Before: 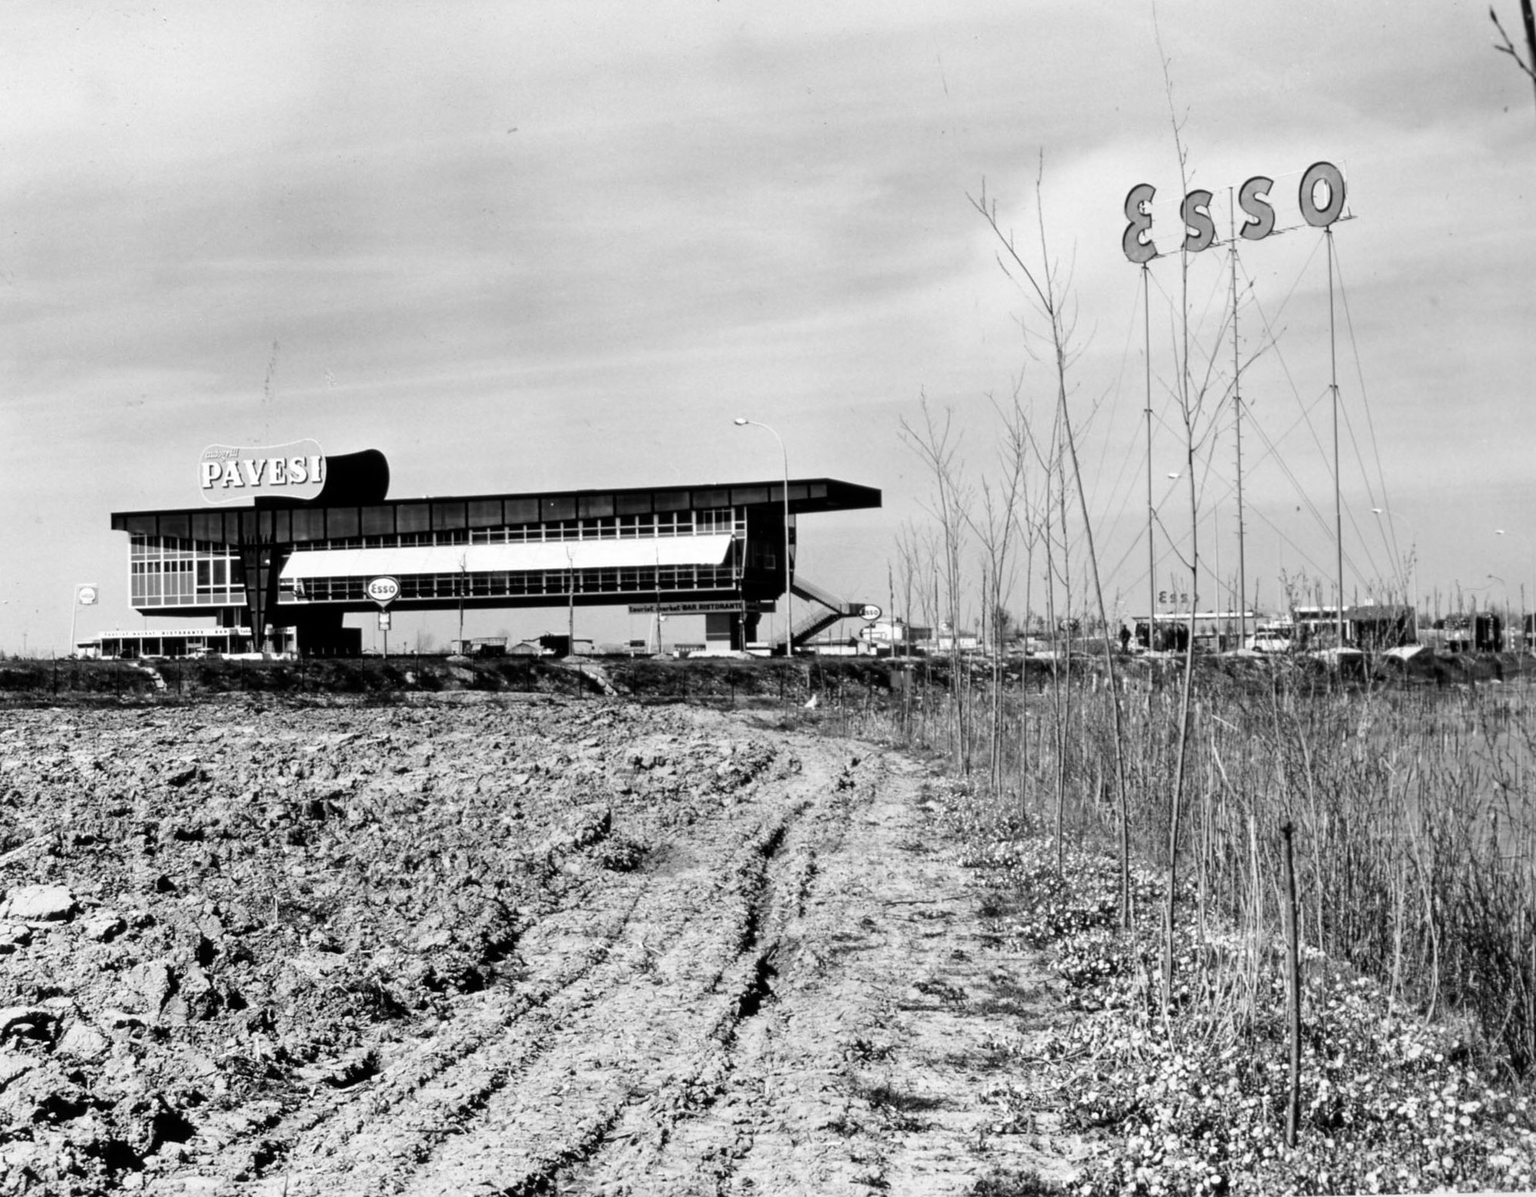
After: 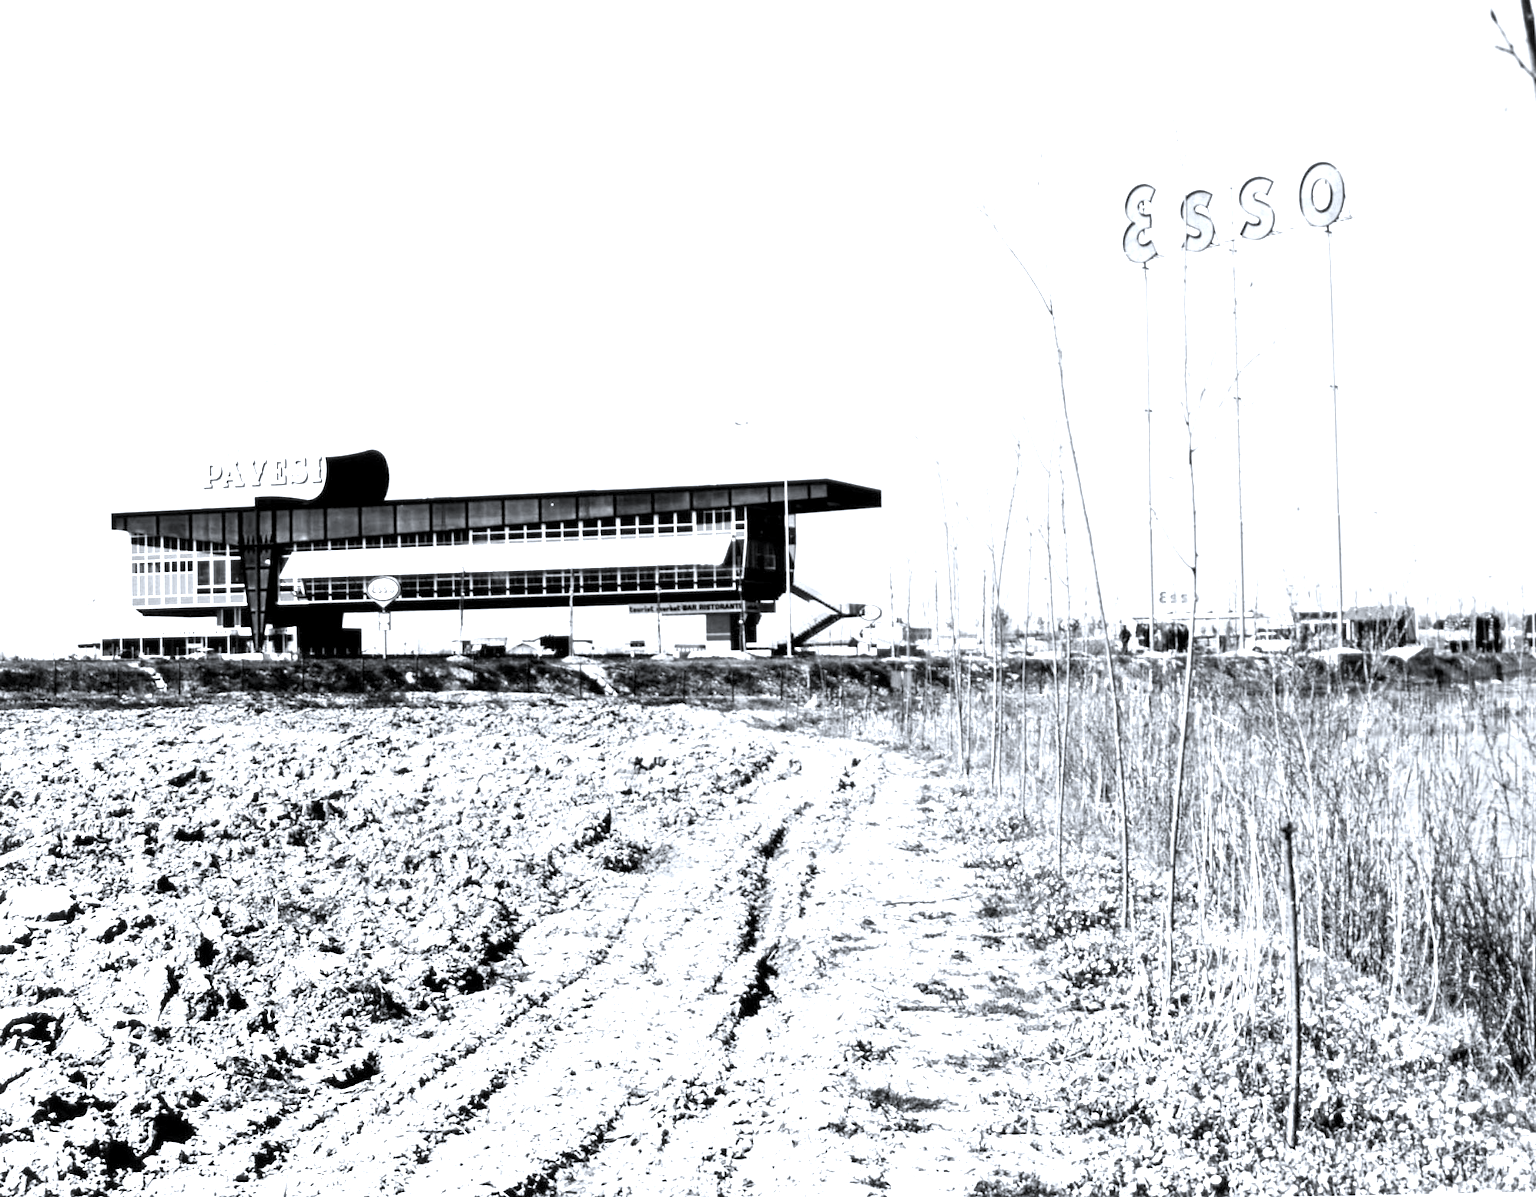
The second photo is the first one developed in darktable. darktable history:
exposure: black level correction 0.001, exposure 1.646 EV, compensate exposure bias true, compensate highlight preservation false
white balance: red 0.967, blue 1.049
